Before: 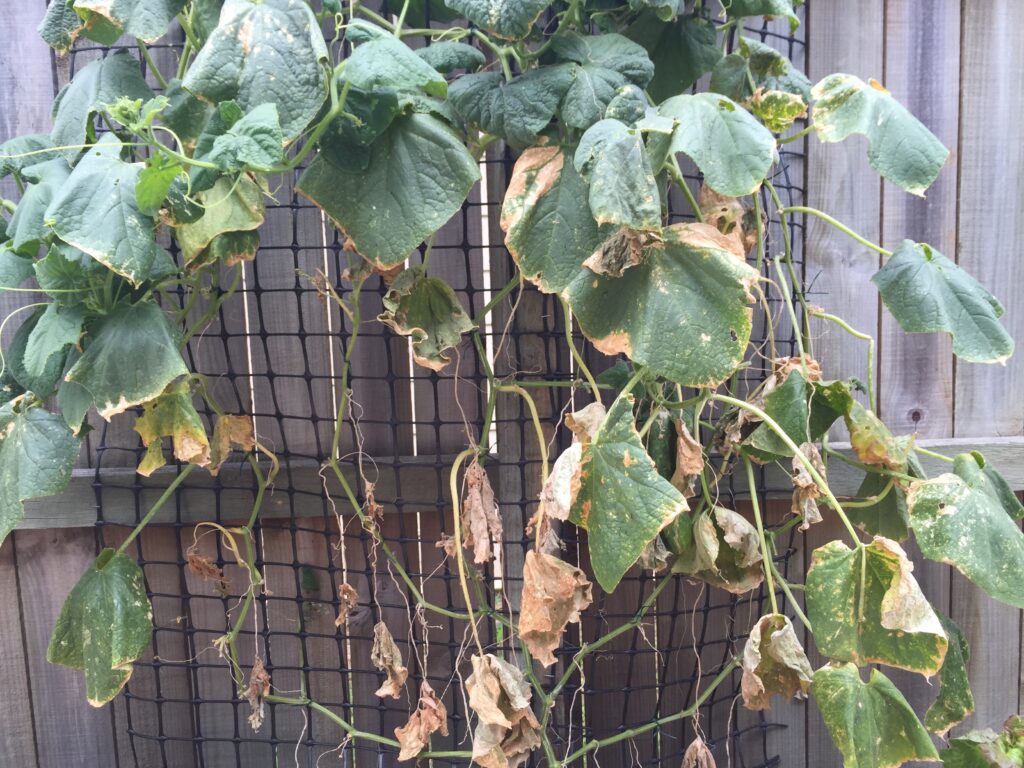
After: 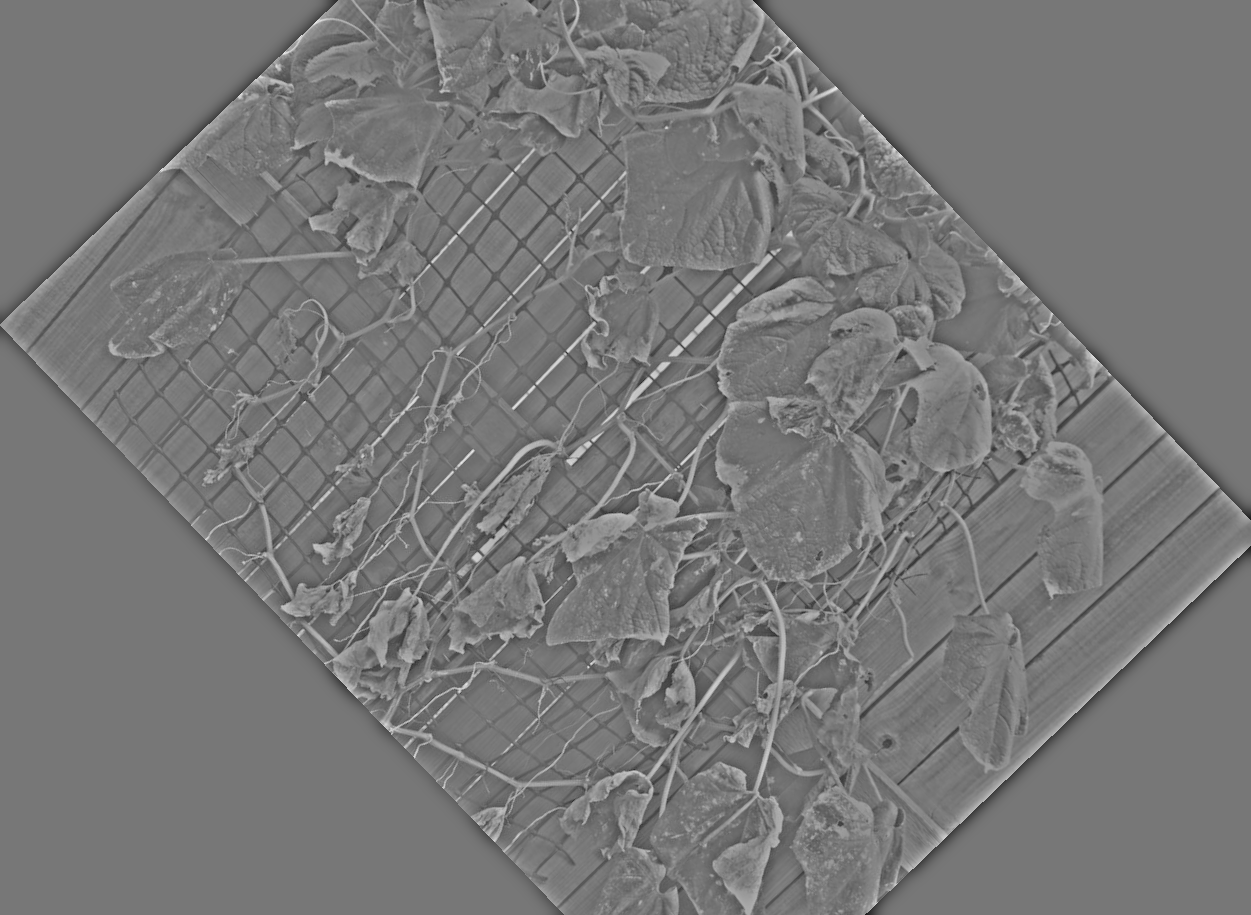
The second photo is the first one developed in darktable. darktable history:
highpass: sharpness 25.84%, contrast boost 14.94%
exposure: exposure 0.64 EV, compensate highlight preservation false
crop and rotate: angle -46.26°, top 16.234%, right 0.912%, bottom 11.704%
